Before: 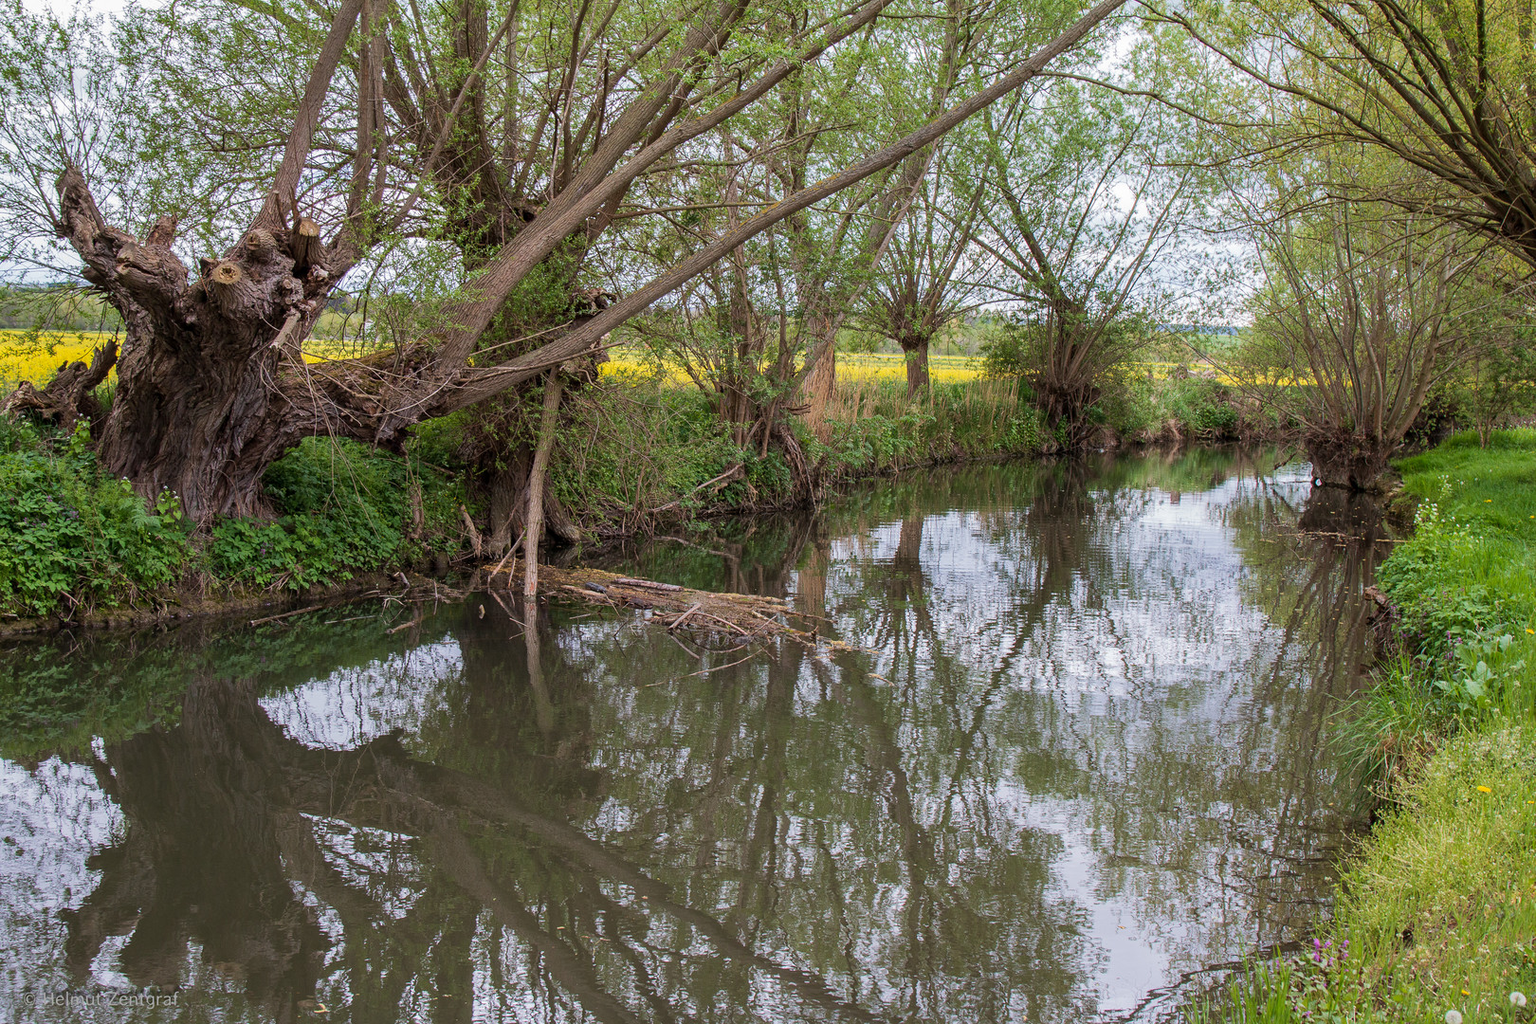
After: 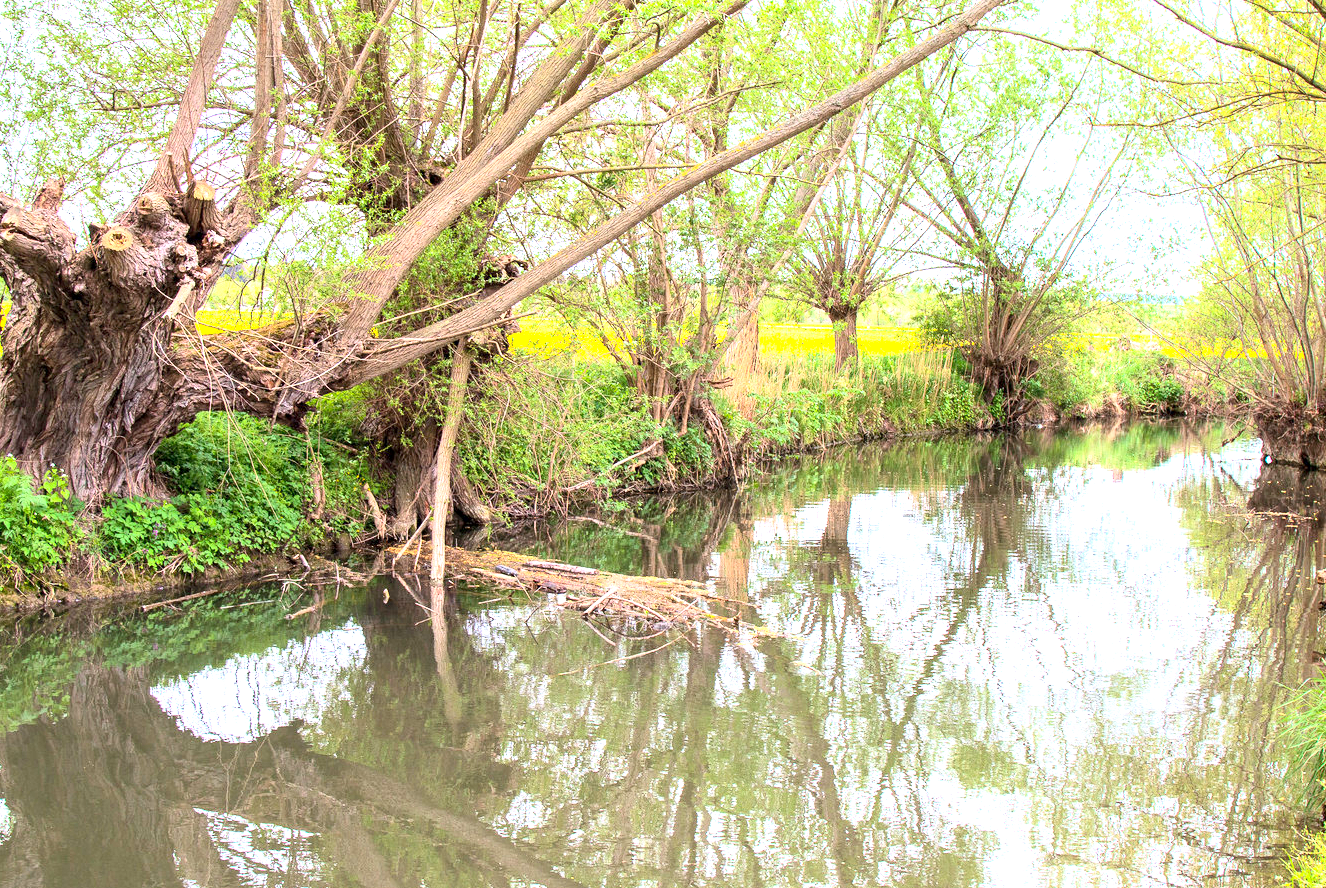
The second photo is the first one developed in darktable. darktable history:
contrast brightness saturation: contrast 0.196, brightness 0.158, saturation 0.216
crop and rotate: left 7.542%, top 4.578%, right 10.553%, bottom 13.156%
exposure: black level correction 0.001, exposure 1.738 EV, compensate highlight preservation false
